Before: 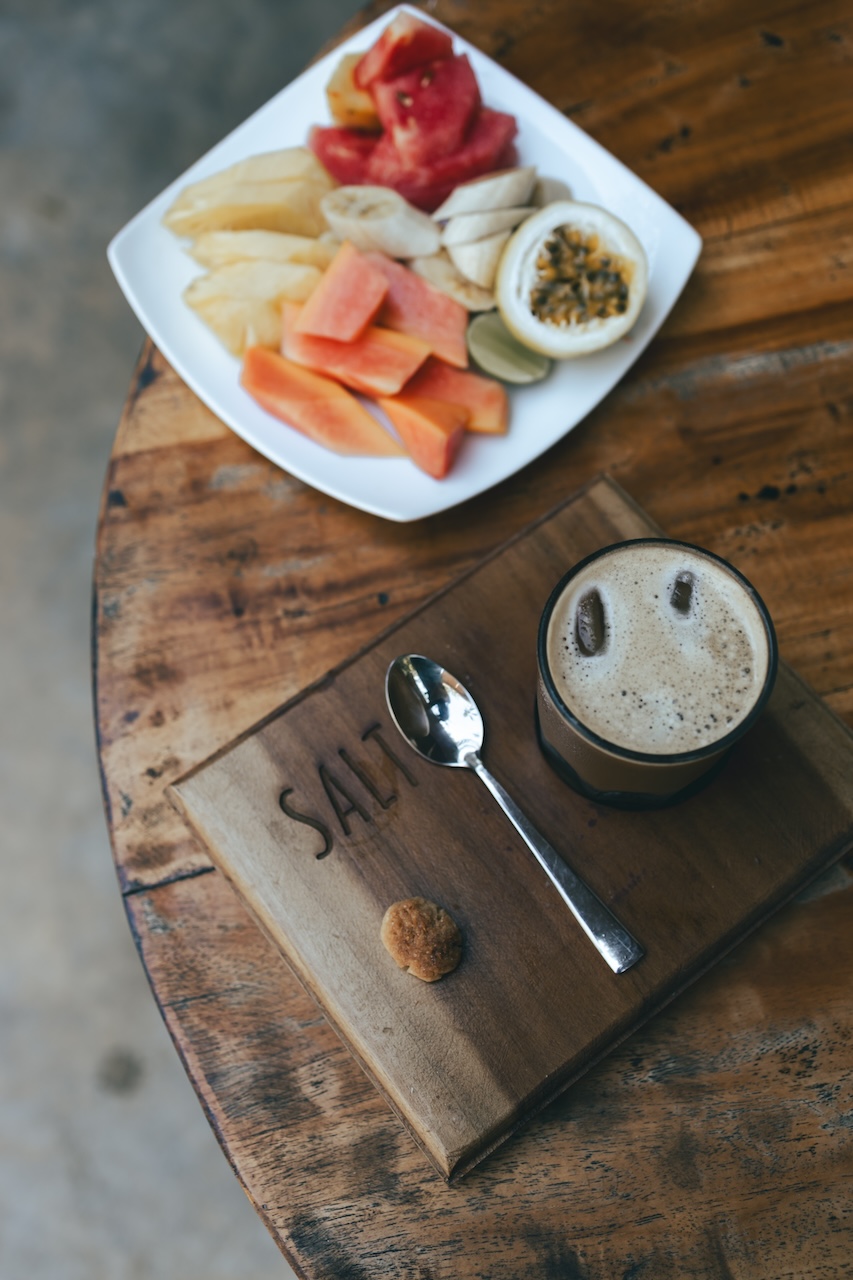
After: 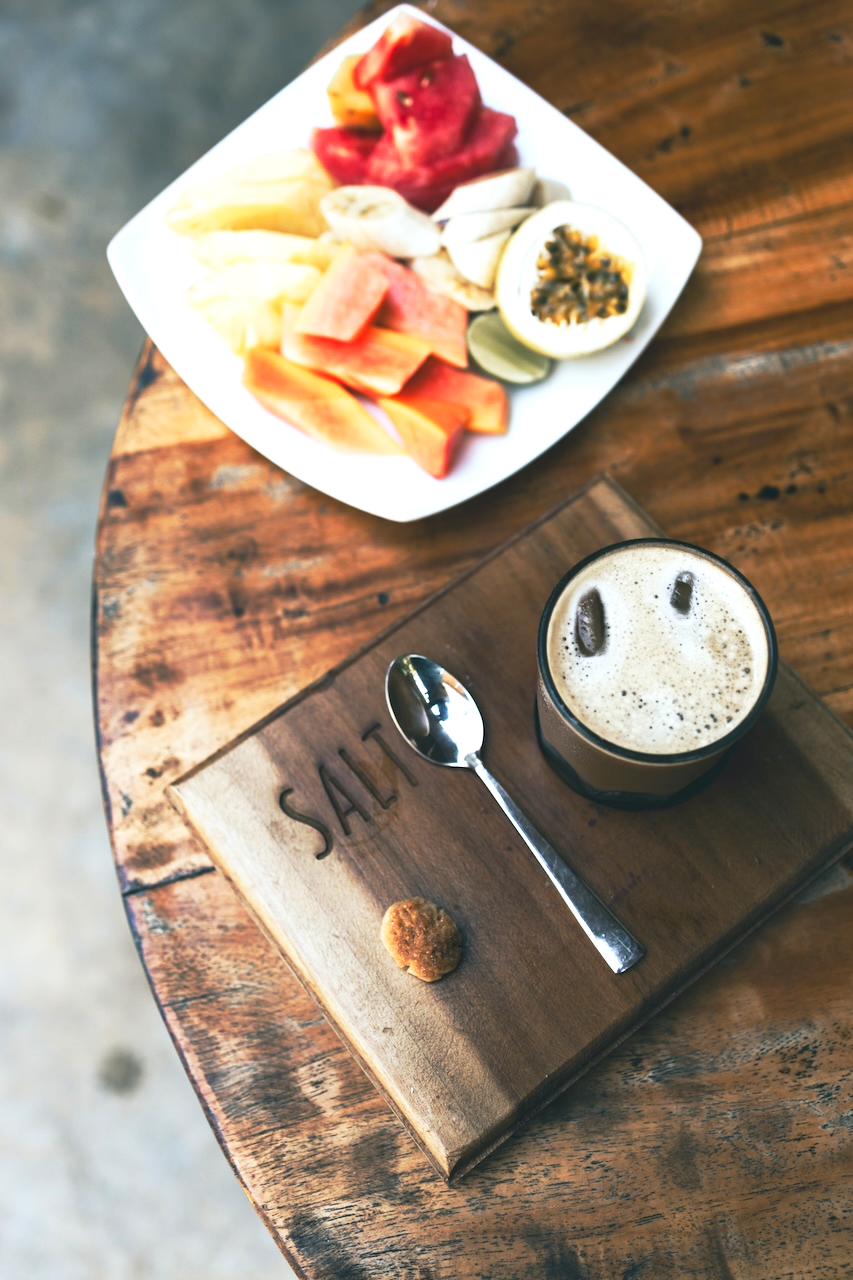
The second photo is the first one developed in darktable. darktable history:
base curve: curves: ch0 [(0, 0) (0.257, 0.25) (0.482, 0.586) (0.757, 0.871) (1, 1)], preserve colors none
exposure: black level correction 0, exposure 0.897 EV, compensate exposure bias true, compensate highlight preservation false
